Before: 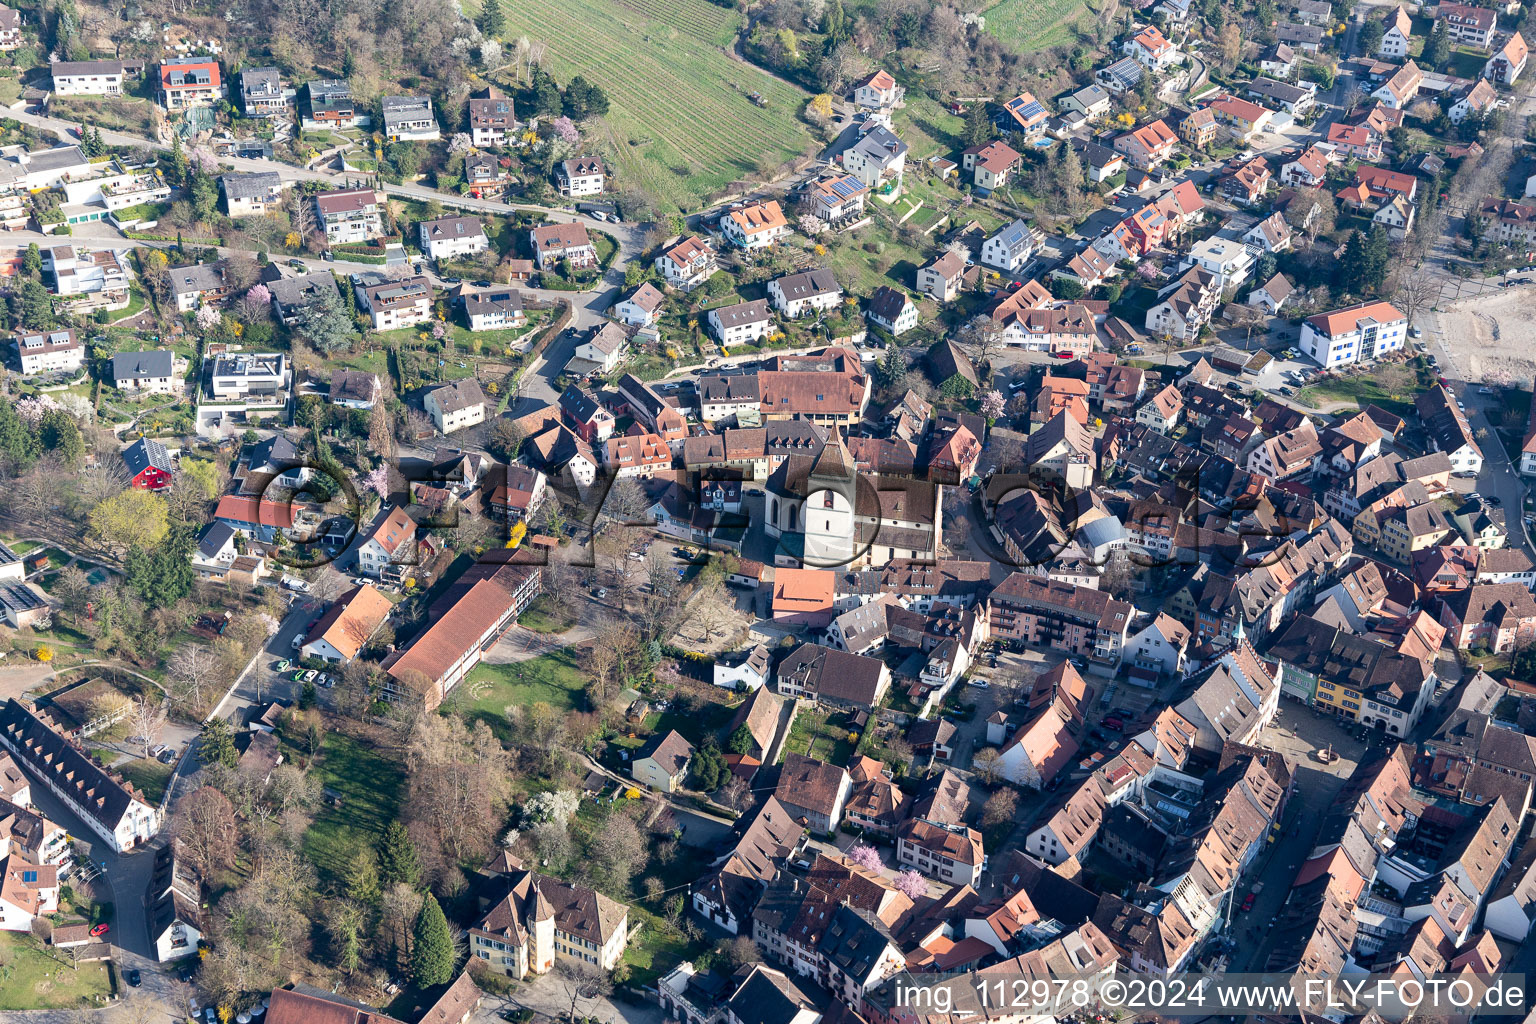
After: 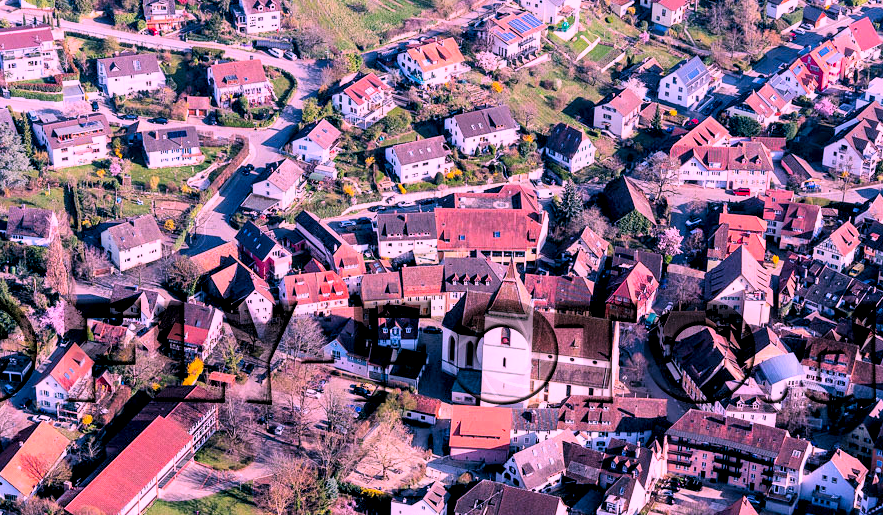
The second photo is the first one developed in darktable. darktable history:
local contrast: detail 134%, midtone range 0.748
color correction: highlights a* 19.19, highlights b* -11.19, saturation 1.66
crop: left 21.053%, top 15.945%, right 21.438%, bottom 33.731%
filmic rgb: black relative exposure -7.15 EV, white relative exposure 5.39 EV, hardness 3.02, color science v6 (2022), iterations of high-quality reconstruction 0
levels: levels [0.055, 0.477, 0.9]
